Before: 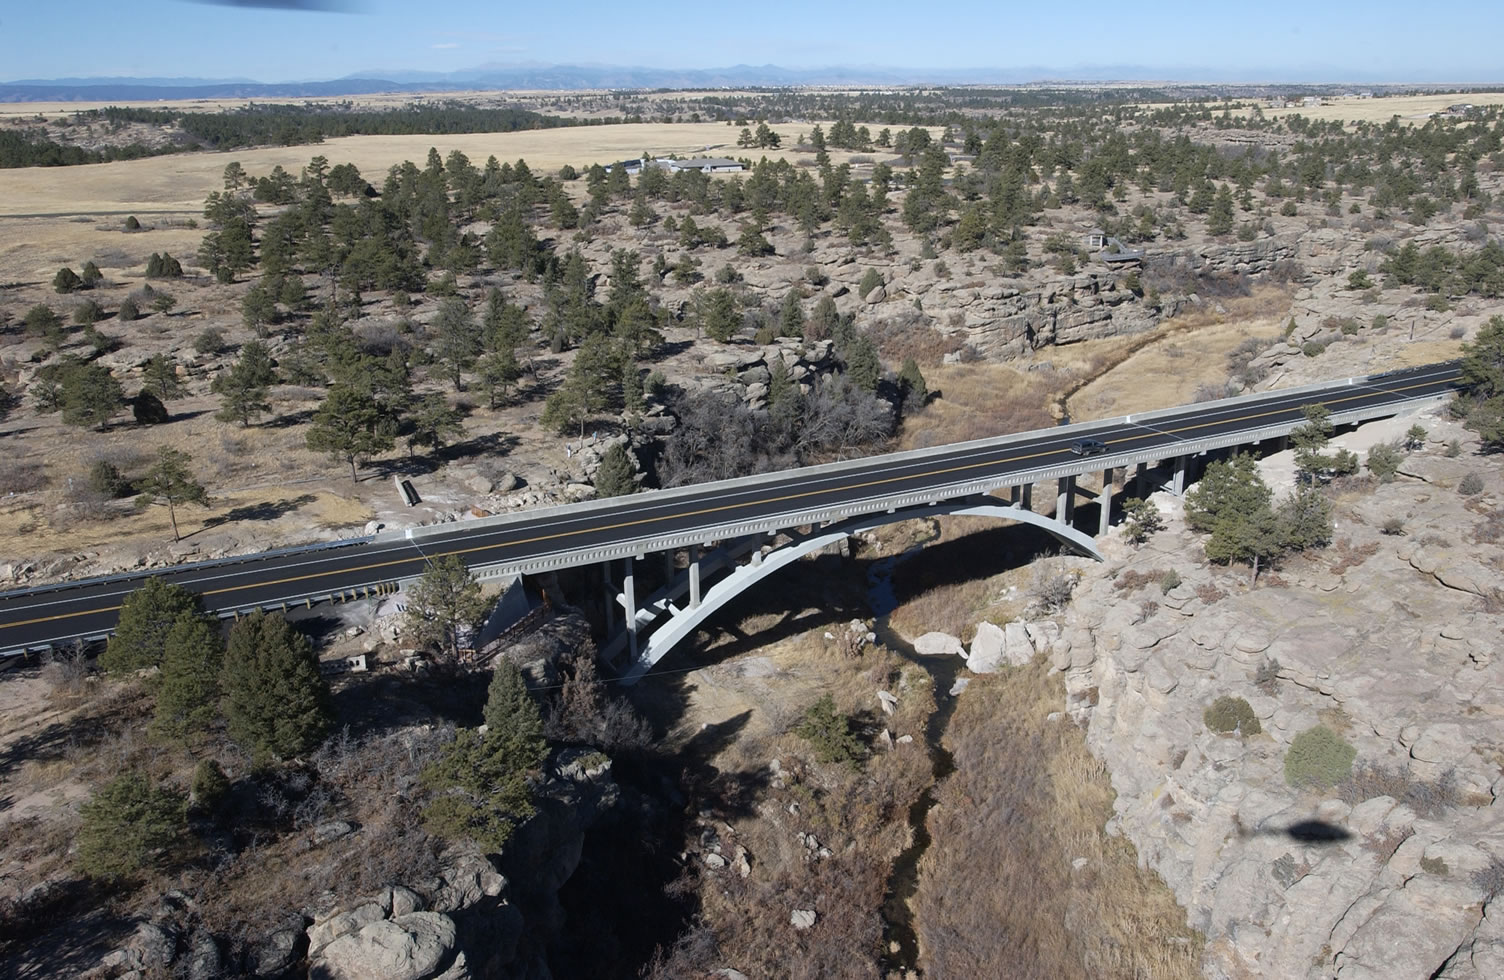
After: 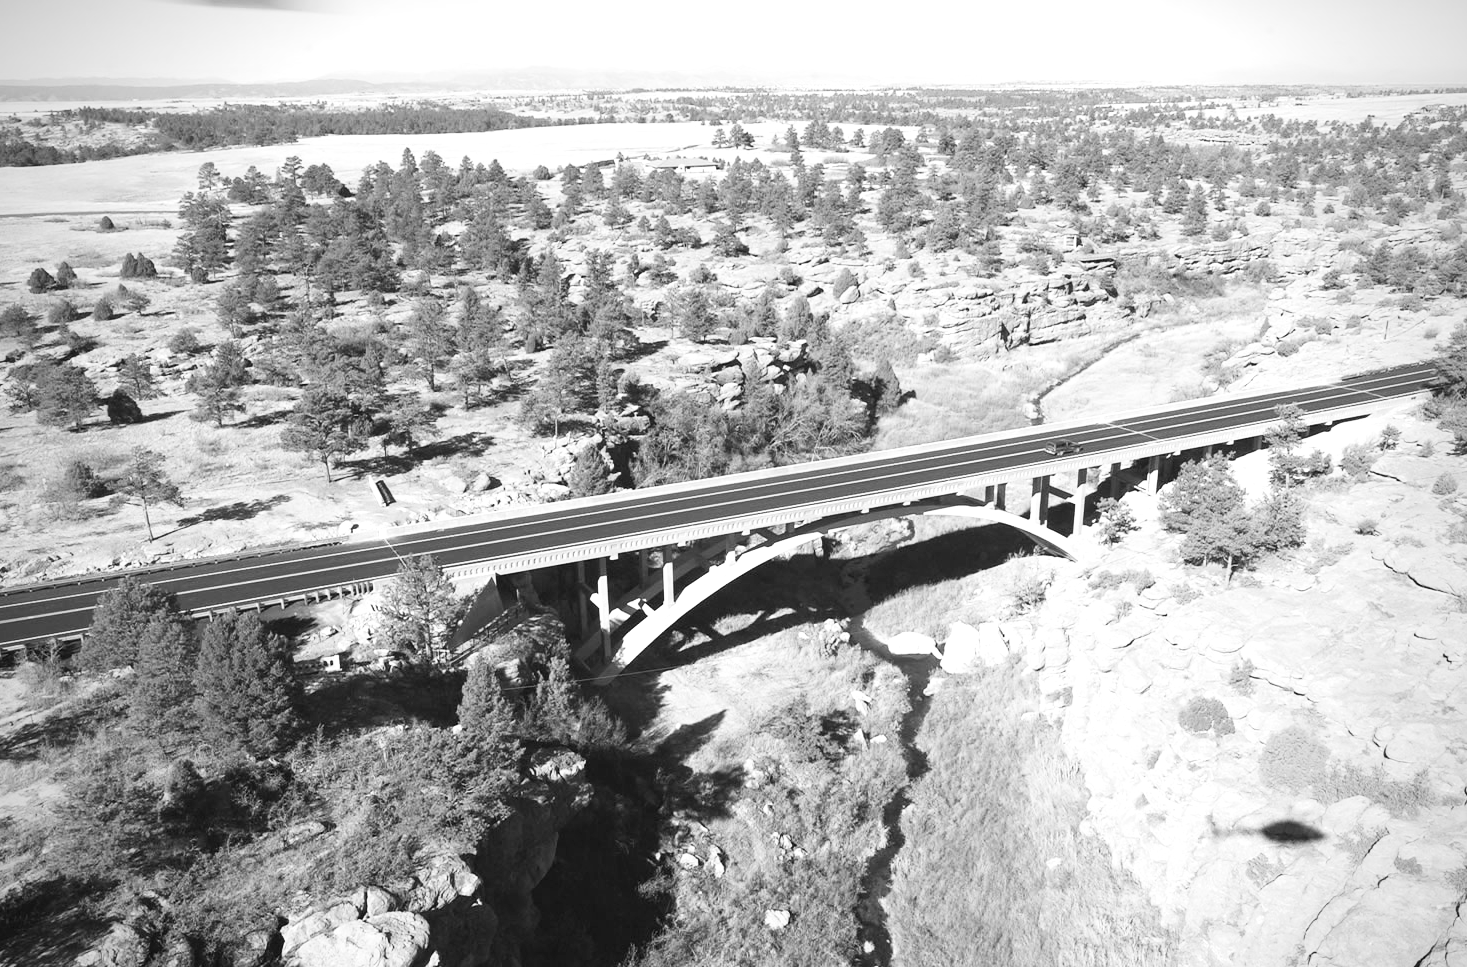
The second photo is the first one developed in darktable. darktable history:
contrast brightness saturation: contrast 0.24, brightness 0.26, saturation 0.39
crop and rotate: left 1.774%, right 0.633%, bottom 1.28%
monochrome: a 1.94, b -0.638
vignetting: fall-off radius 60.92%
exposure: exposure 1 EV, compensate highlight preservation false
